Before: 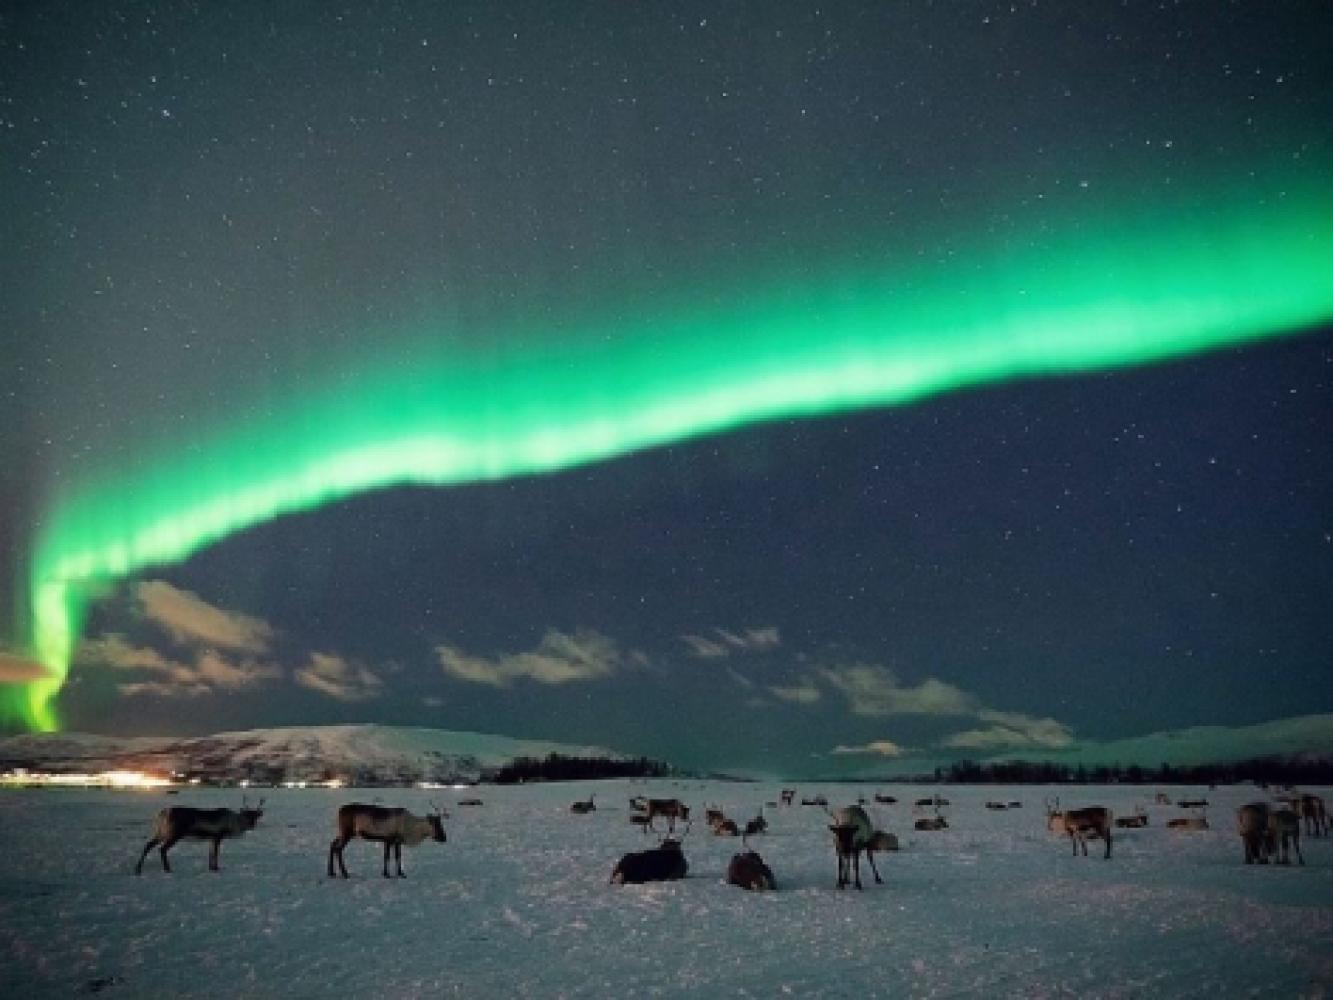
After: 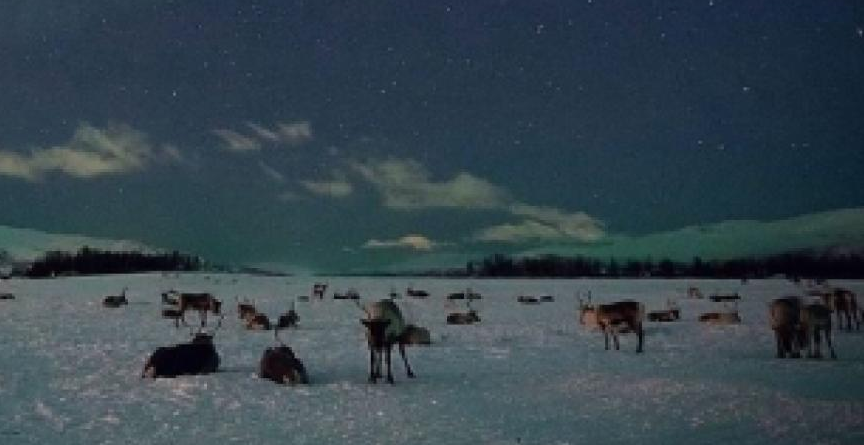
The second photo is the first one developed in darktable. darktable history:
crop and rotate: left 35.162%, top 50.619%, bottom 4.788%
